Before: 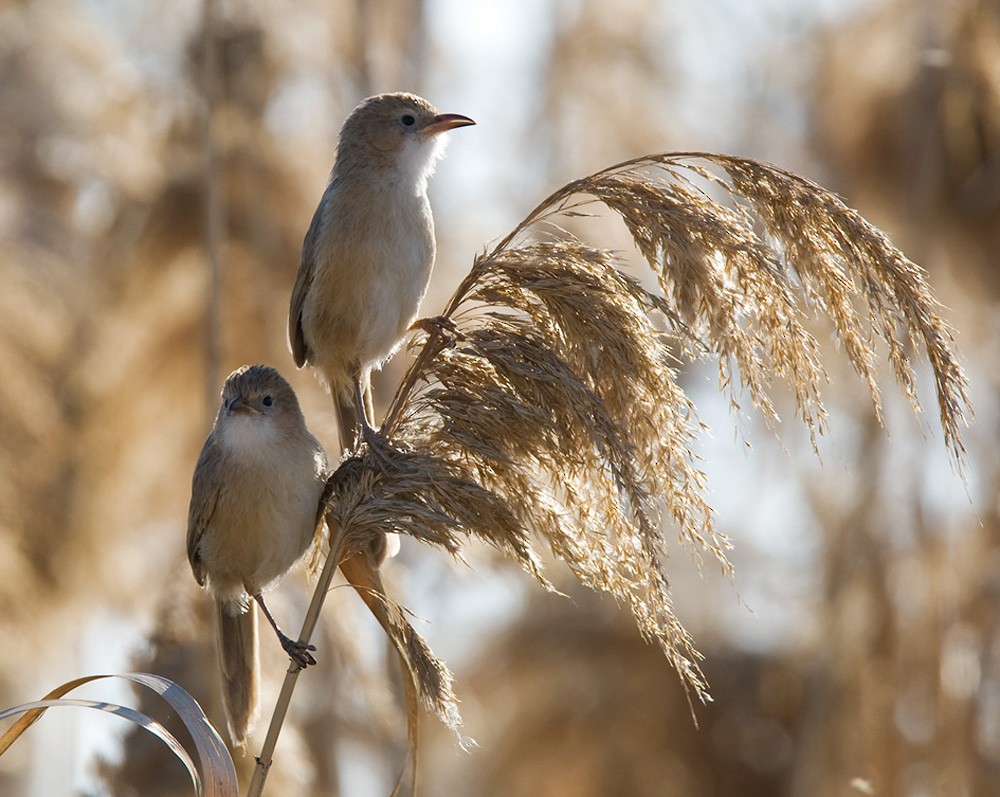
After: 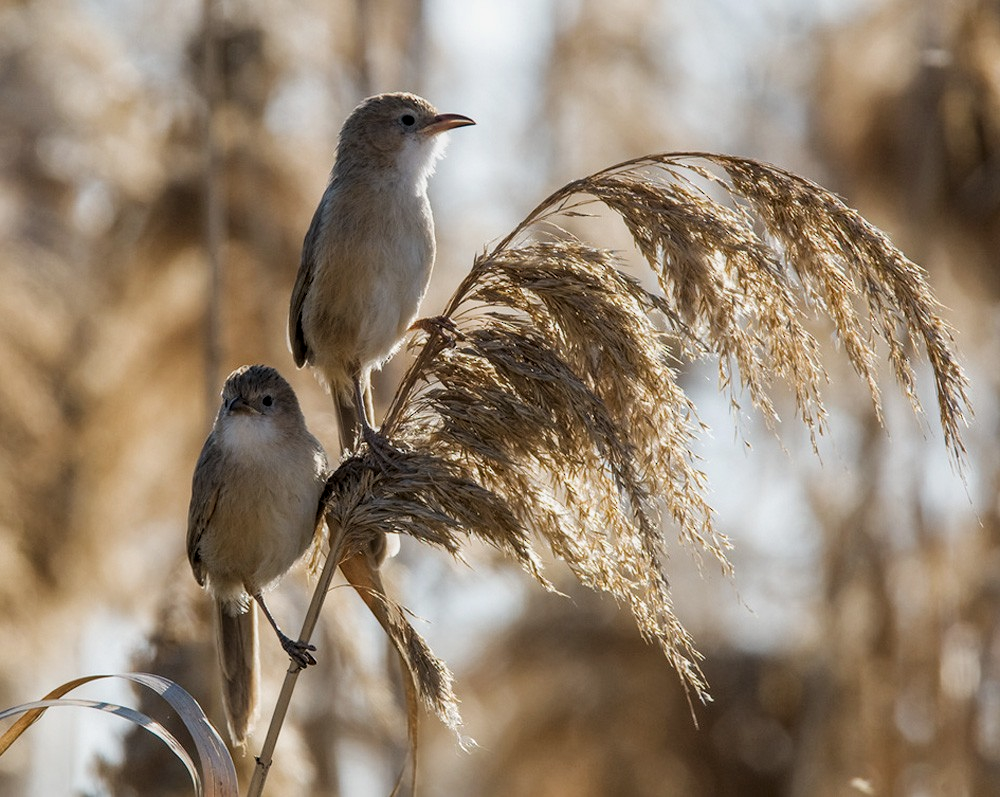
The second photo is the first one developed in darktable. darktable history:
exposure: exposure -0.156 EV, compensate exposure bias true, compensate highlight preservation false
filmic rgb: middle gray luminance 18.35%, black relative exposure -11.53 EV, white relative exposure 2.58 EV, target black luminance 0%, hardness 8.4, latitude 98.63%, contrast 1.084, shadows ↔ highlights balance 0.516%
local contrast: on, module defaults
